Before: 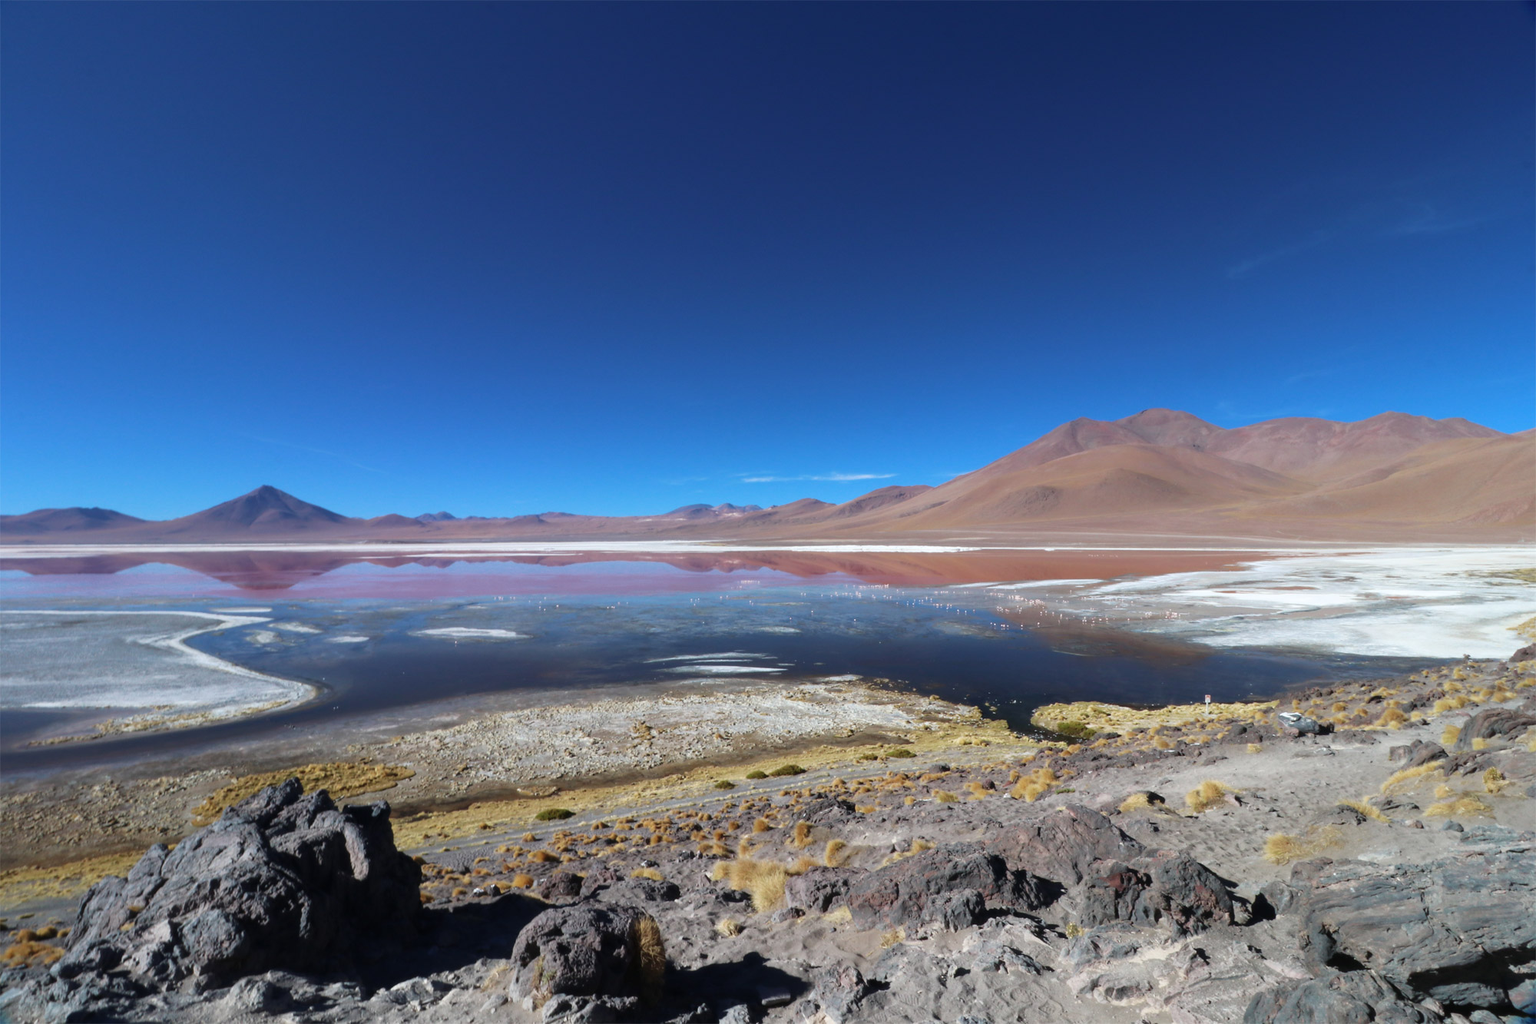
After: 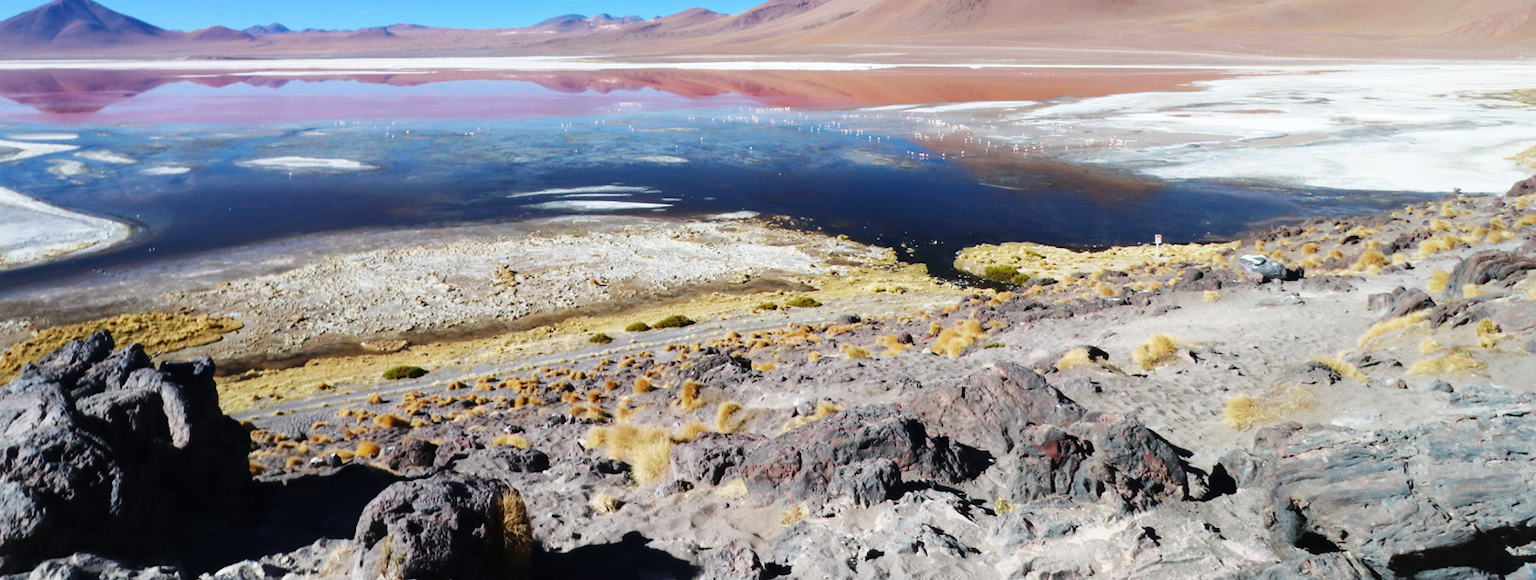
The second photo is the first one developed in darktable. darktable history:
base curve: curves: ch0 [(0, 0) (0.032, 0.025) (0.121, 0.166) (0.206, 0.329) (0.605, 0.79) (1, 1)], preserve colors none
crop and rotate: left 13.323%, top 48.026%, bottom 2.805%
